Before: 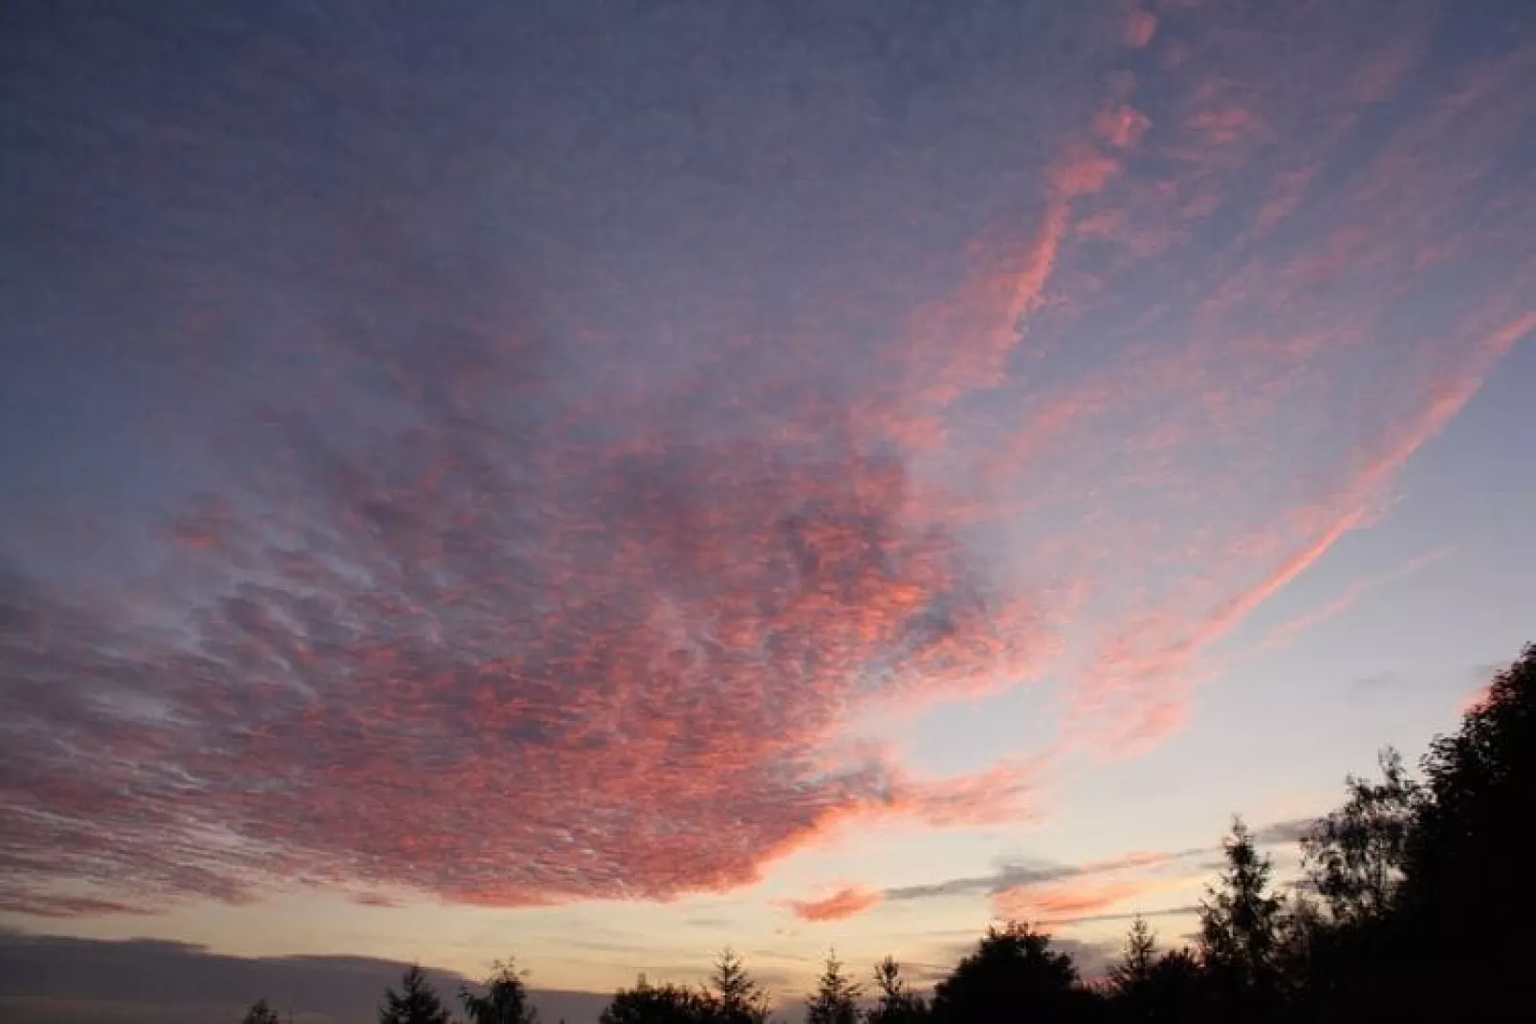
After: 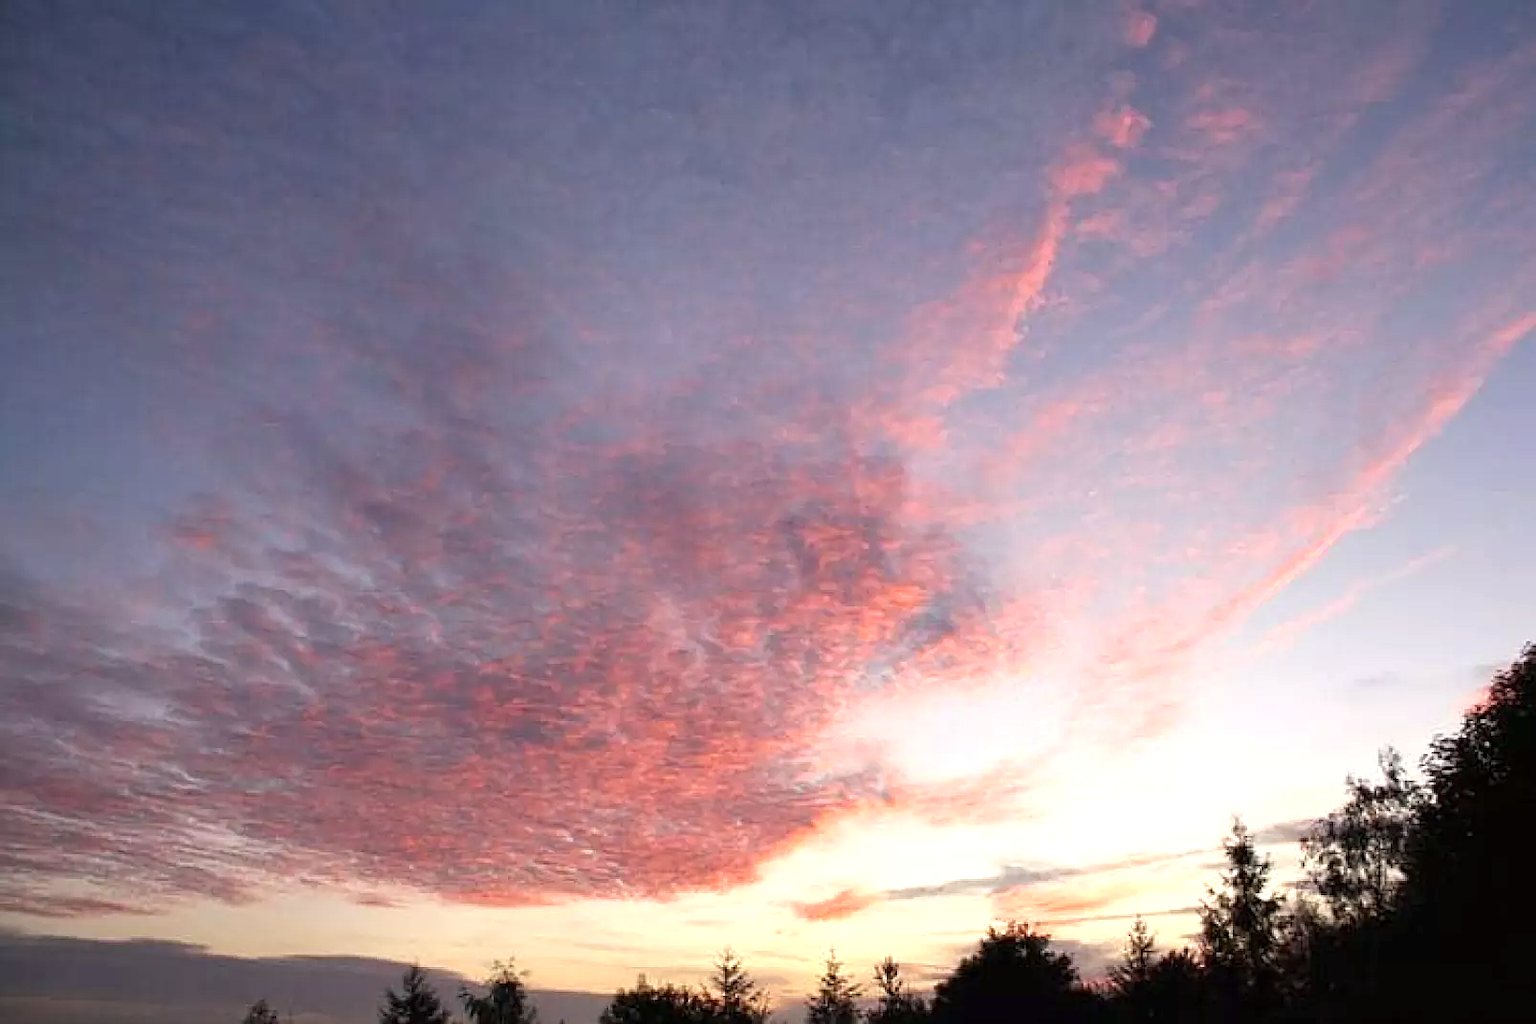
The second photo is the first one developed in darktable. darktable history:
sharpen: on, module defaults
exposure: exposure 0.759 EV, compensate highlight preservation false
